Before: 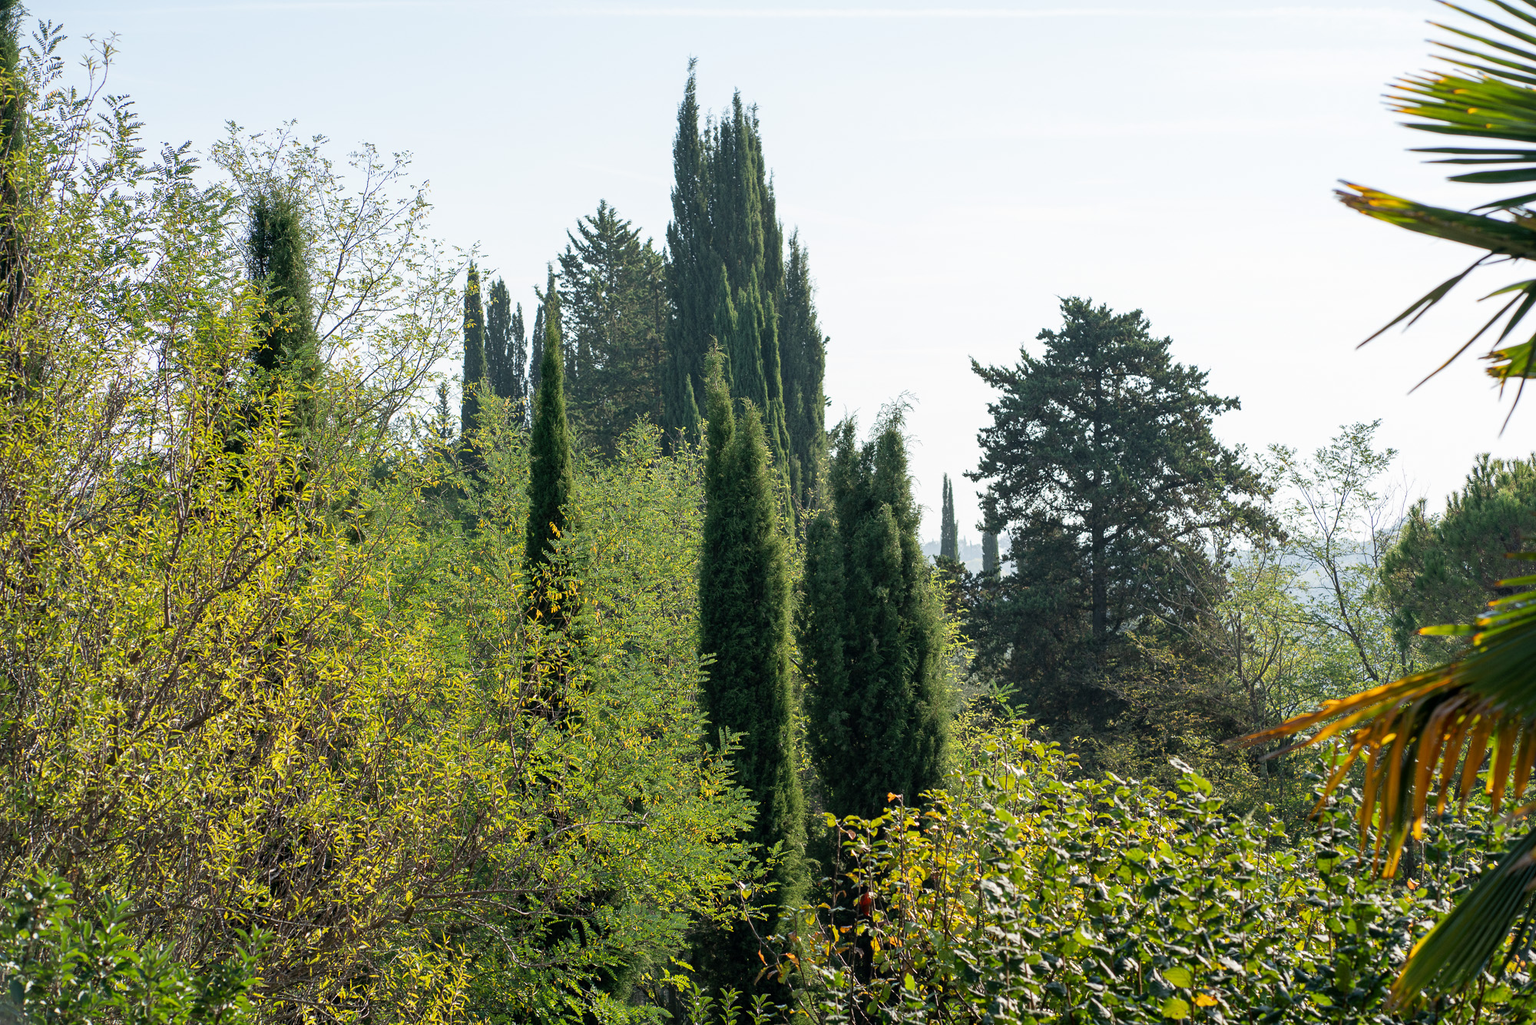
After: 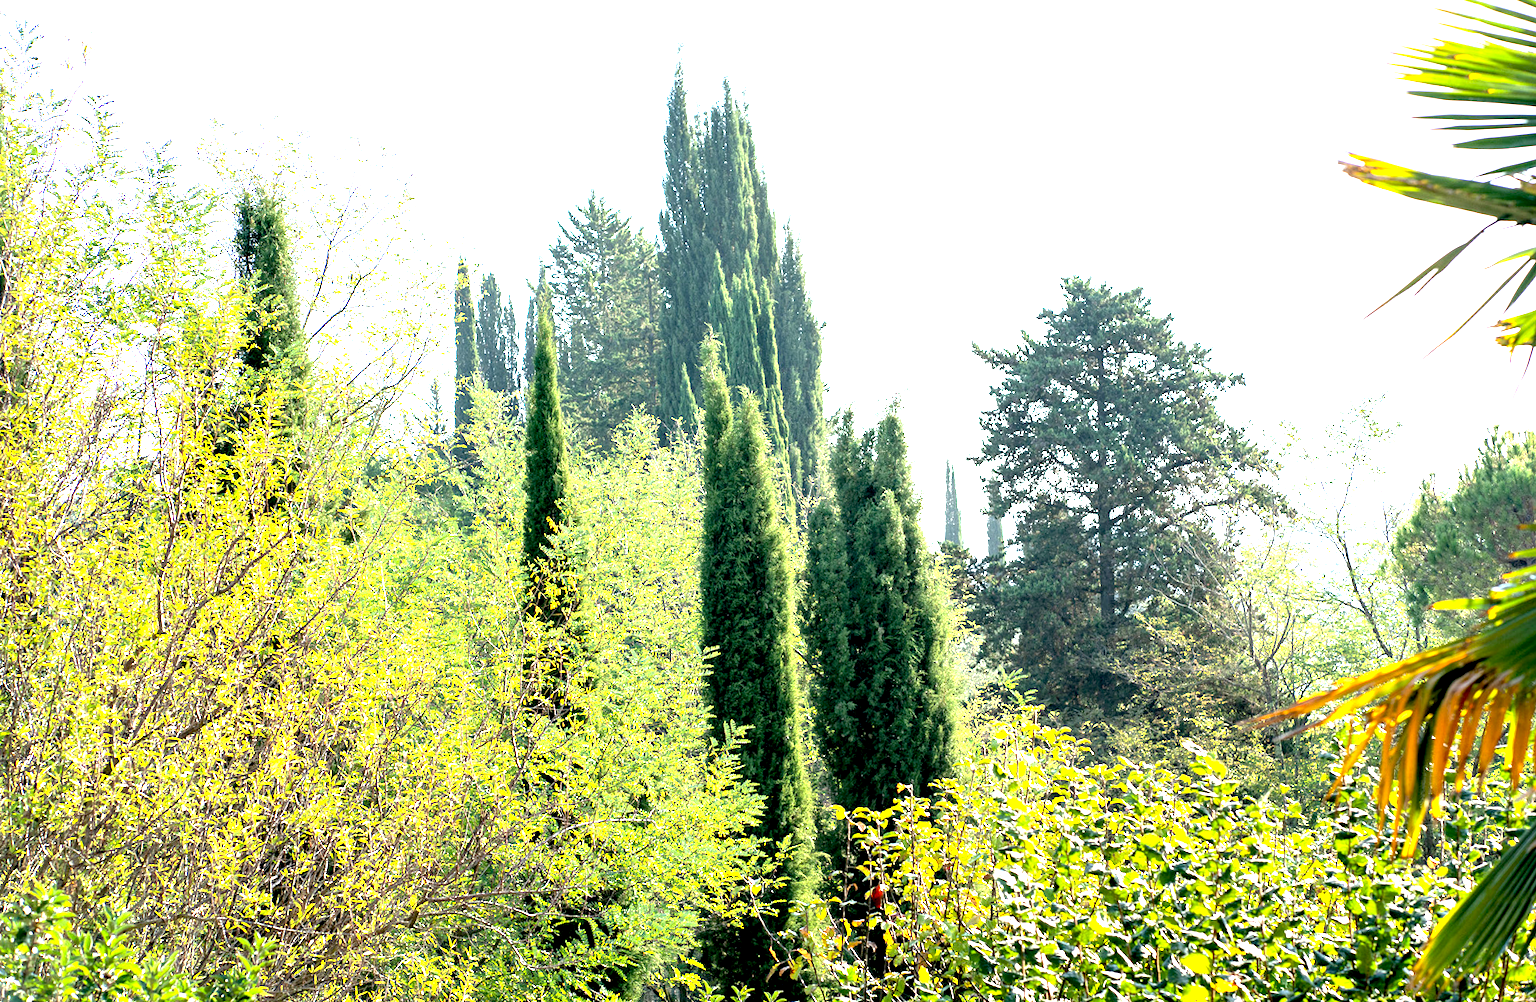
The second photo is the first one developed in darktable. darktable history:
rotate and perspective: rotation -1.42°, crop left 0.016, crop right 0.984, crop top 0.035, crop bottom 0.965
exposure: black level correction 0.005, exposure 2.084 EV, compensate highlight preservation false
